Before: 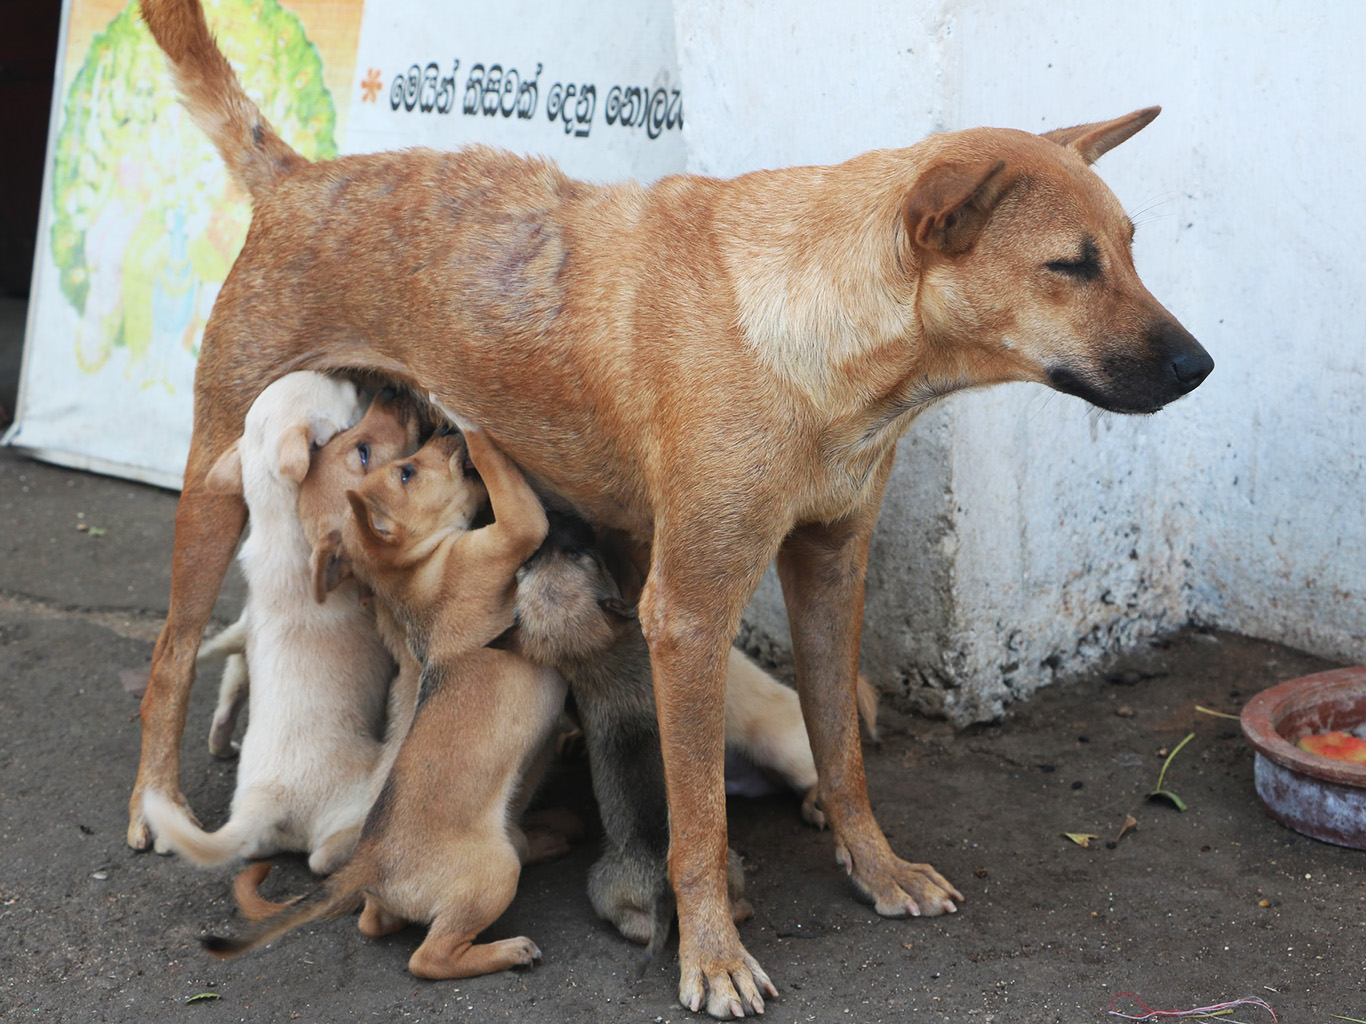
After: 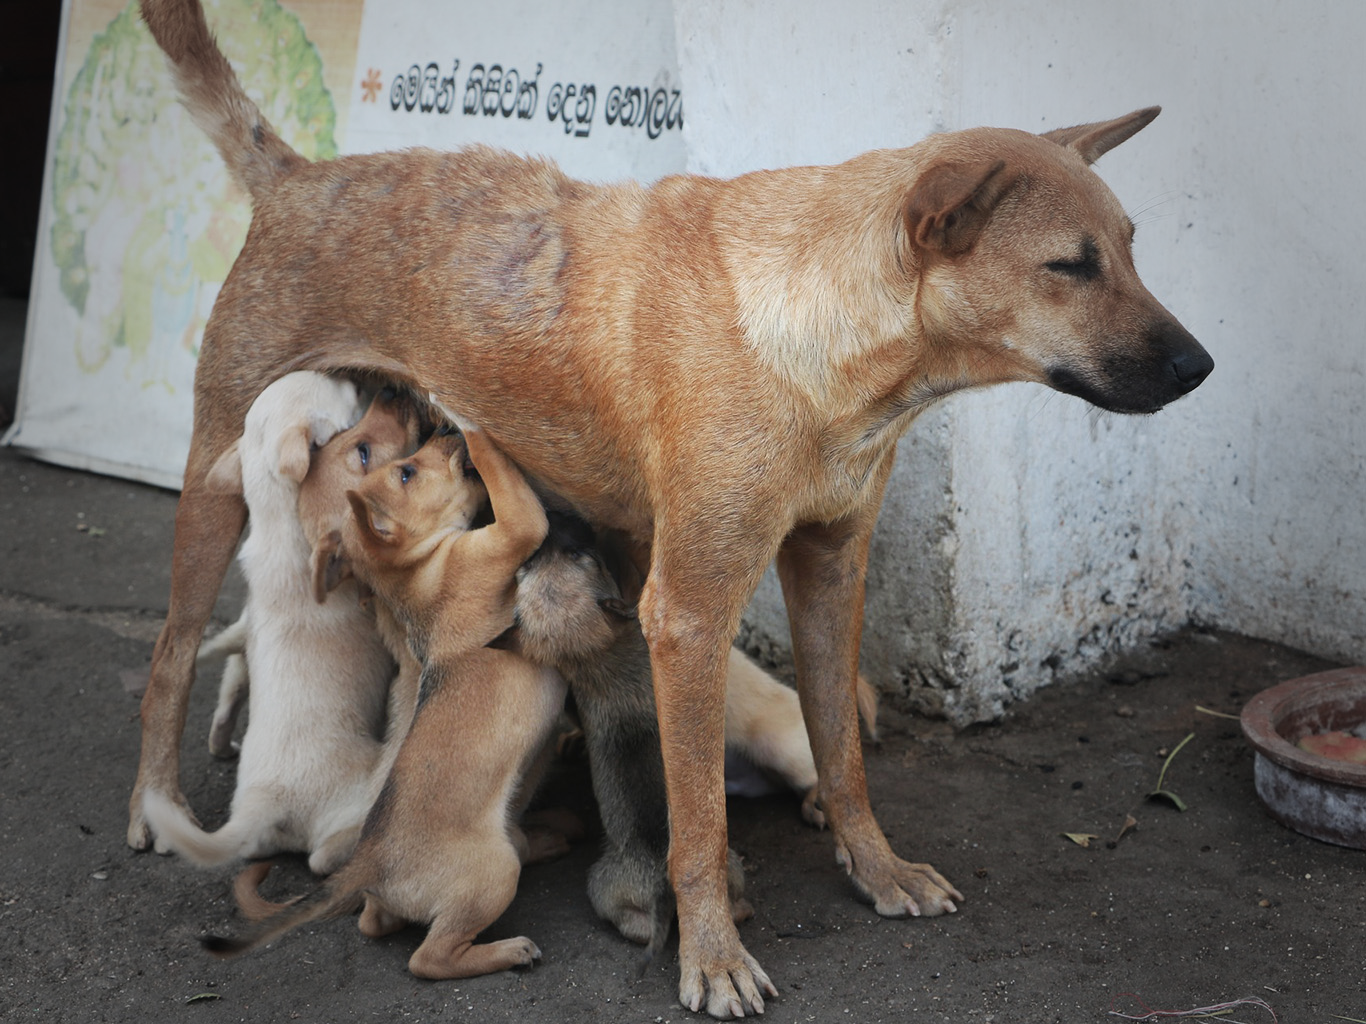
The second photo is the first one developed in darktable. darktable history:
vignetting: fall-off start 34.4%, fall-off radius 64.9%, center (-0.011, 0), width/height ratio 0.963
